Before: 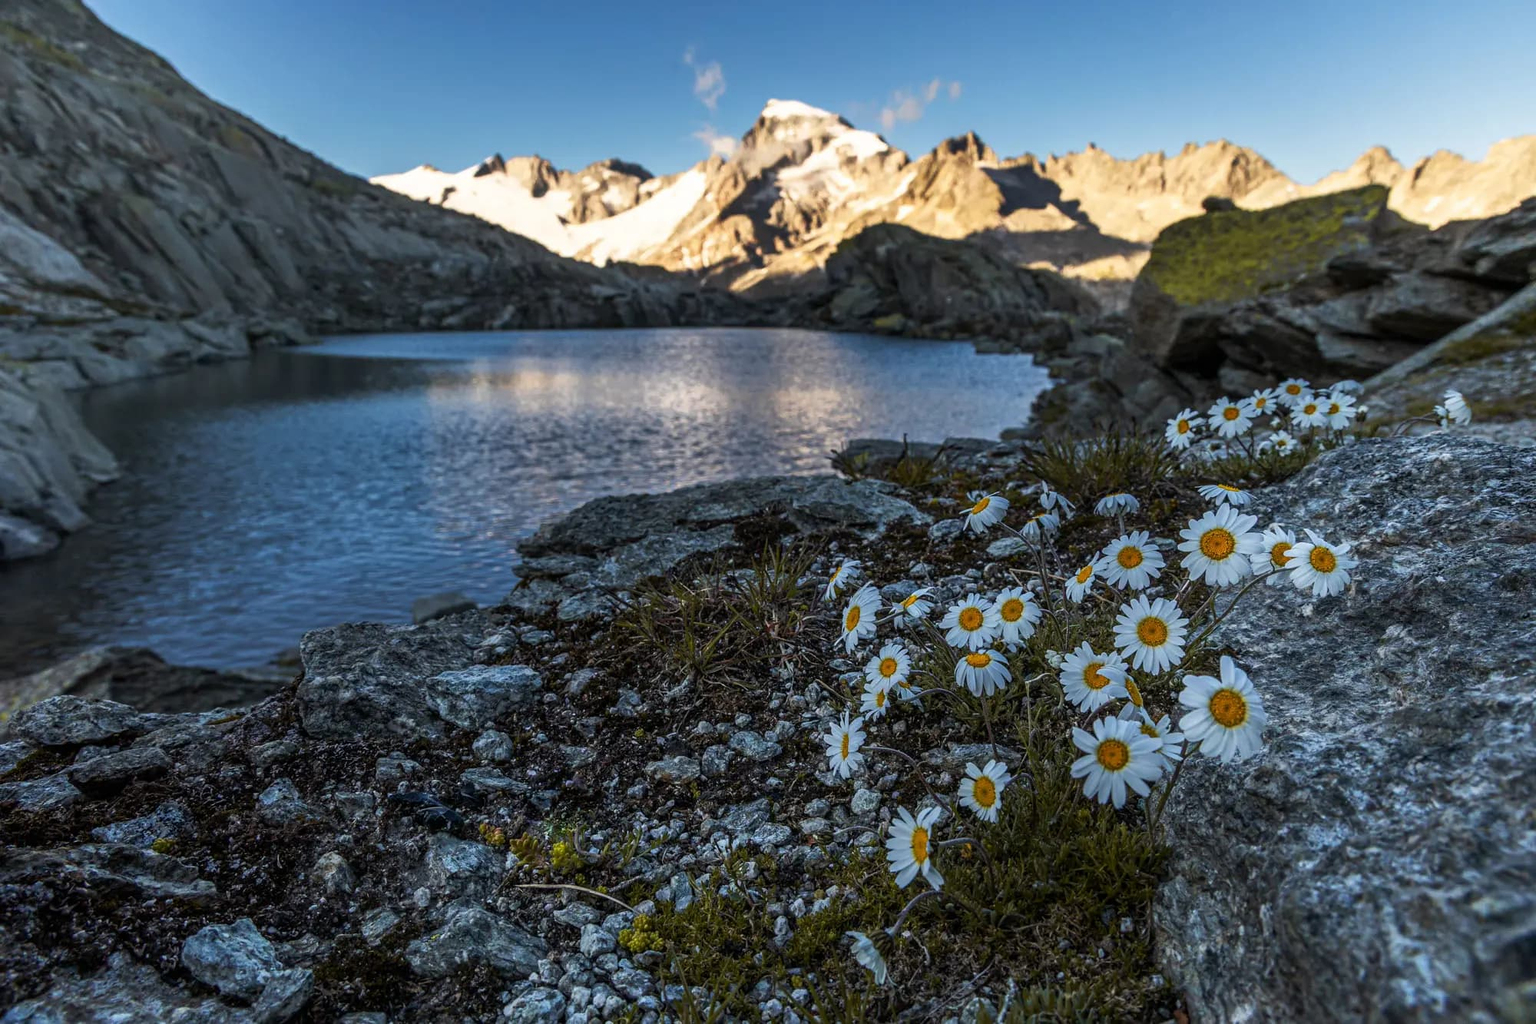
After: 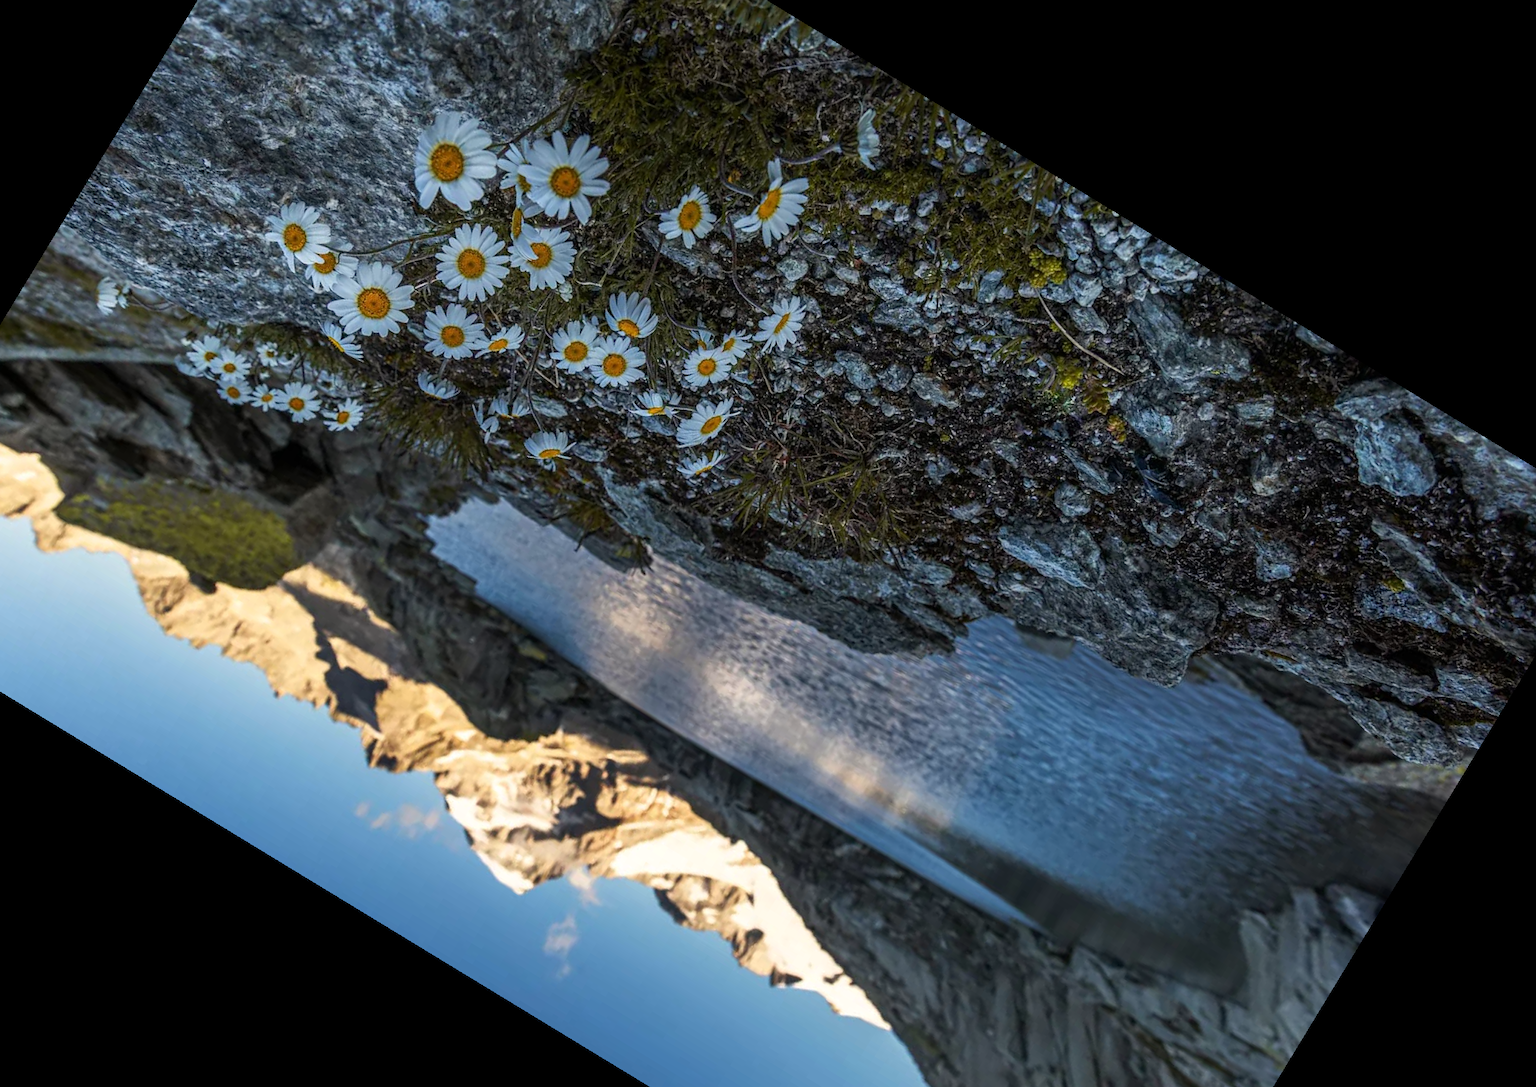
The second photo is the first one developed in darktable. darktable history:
white balance: red 1.009, blue 0.985
crop and rotate: angle 148.68°, left 9.111%, top 15.603%, right 4.588%, bottom 17.041%
